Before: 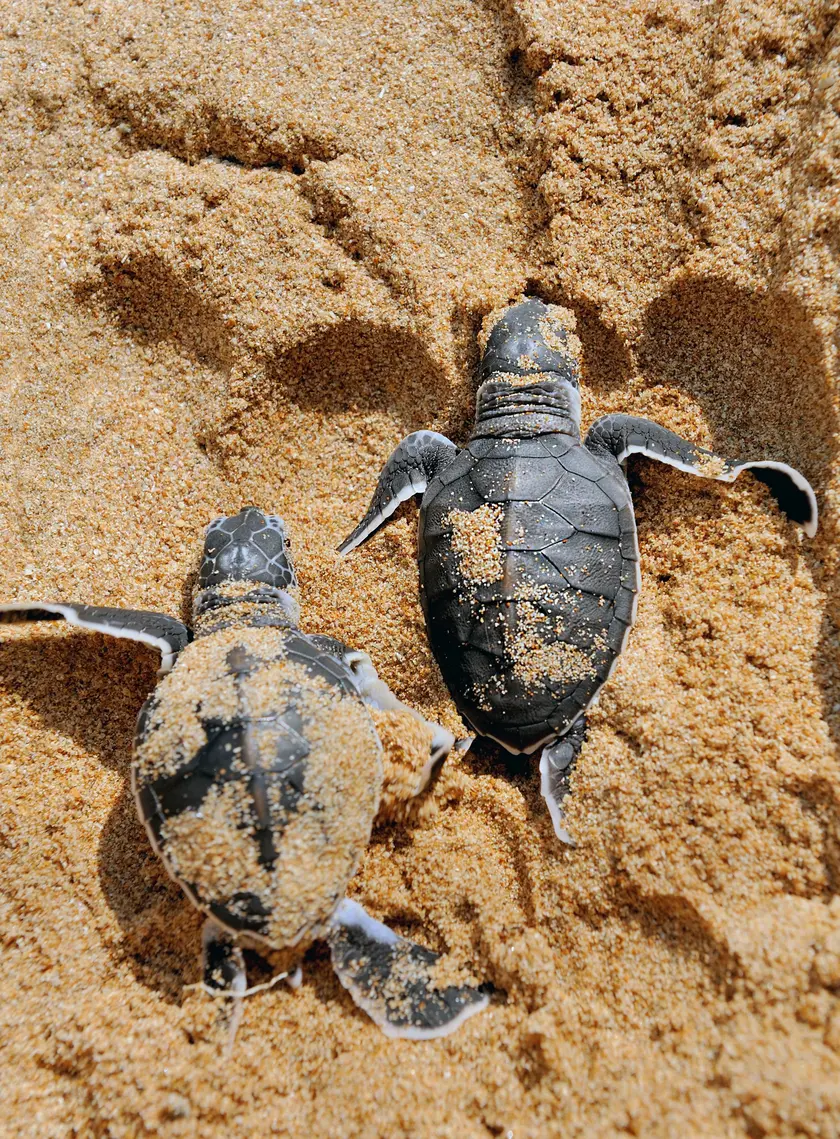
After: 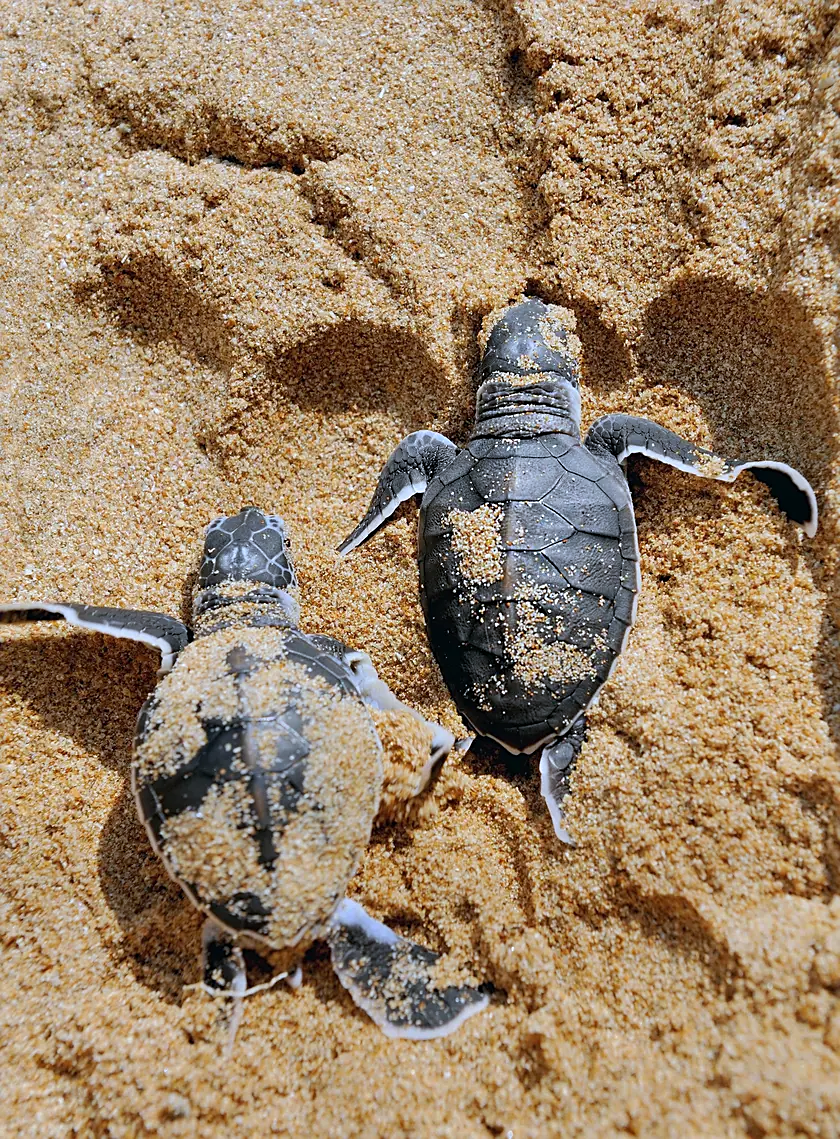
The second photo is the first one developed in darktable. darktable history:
white balance: red 0.954, blue 1.079
sharpen: radius 1.864, amount 0.398, threshold 1.271
